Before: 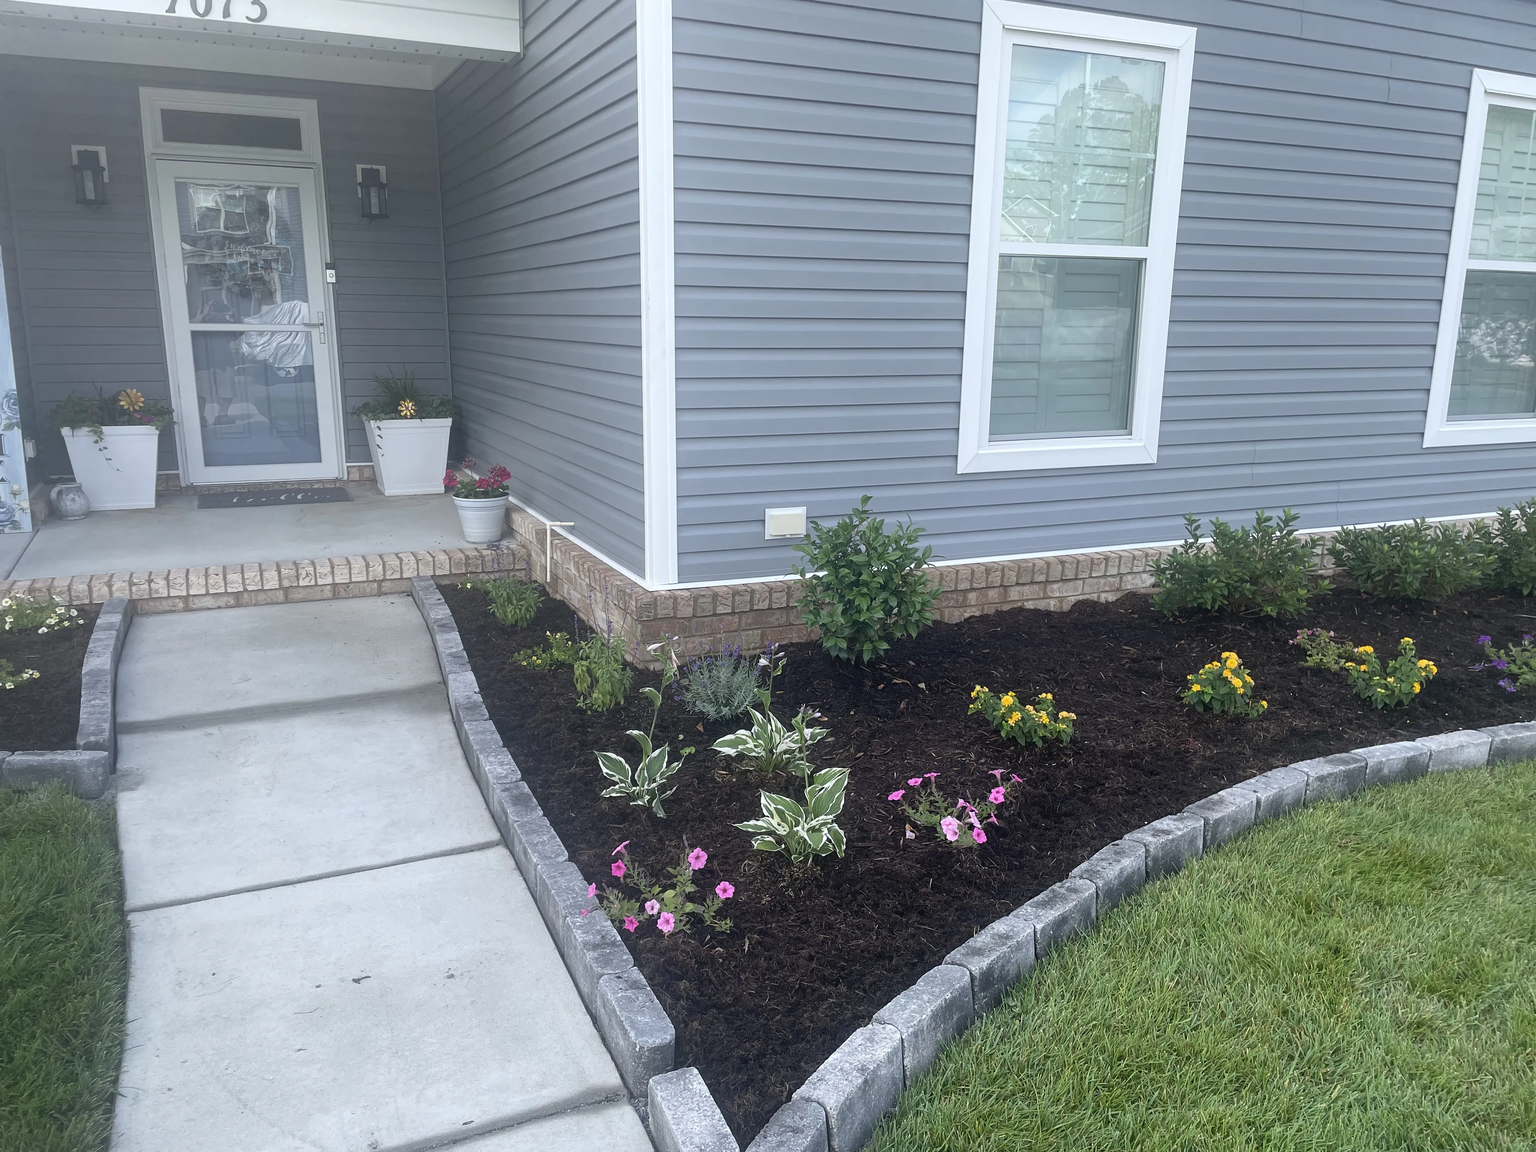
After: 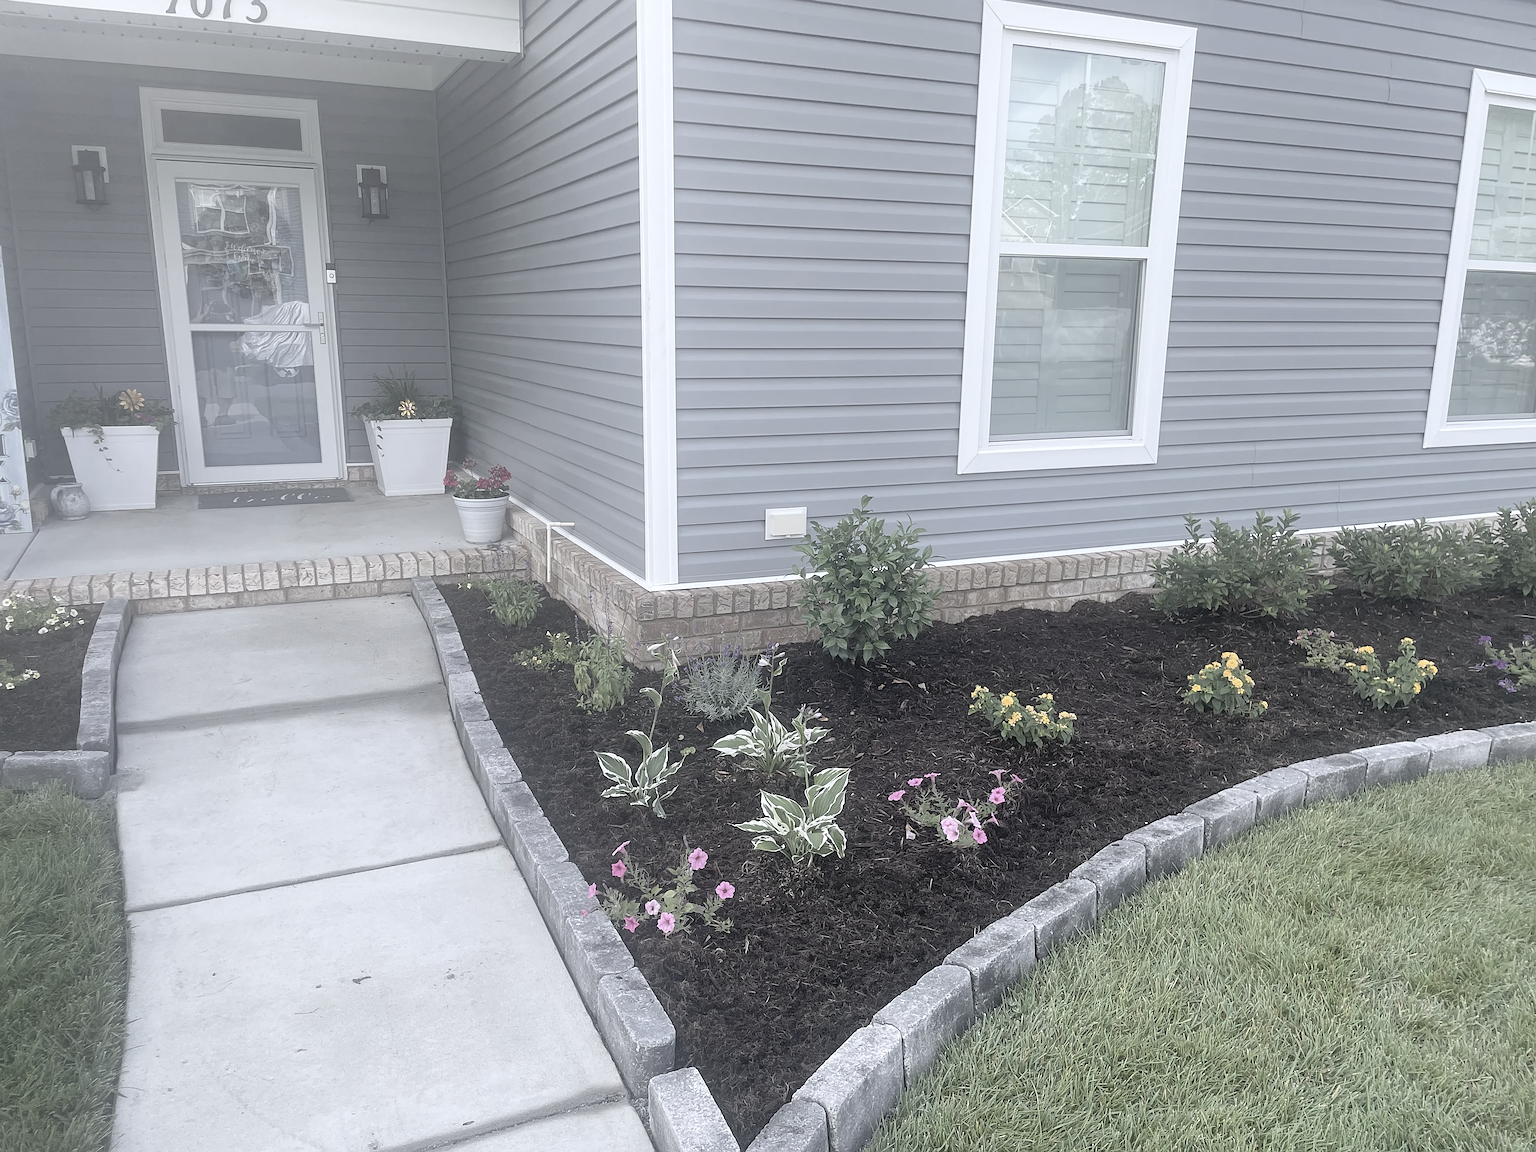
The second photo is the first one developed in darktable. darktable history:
contrast brightness saturation: brightness 0.18, saturation -0.5
sharpen: on, module defaults
white balance: red 1.004, blue 1.024
